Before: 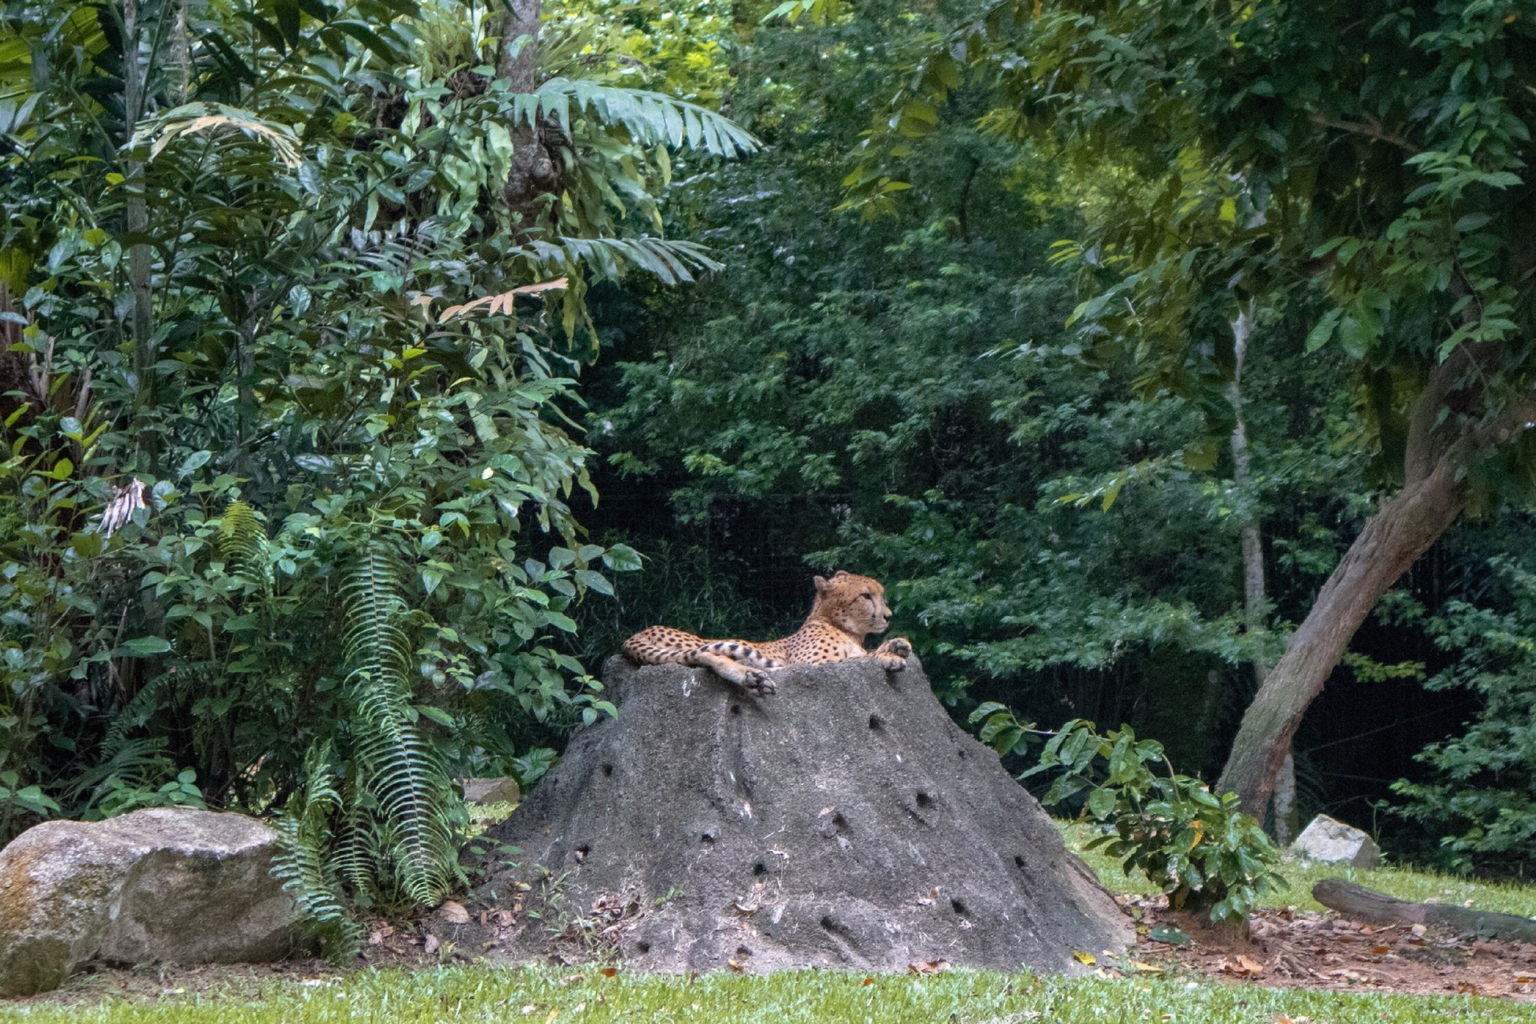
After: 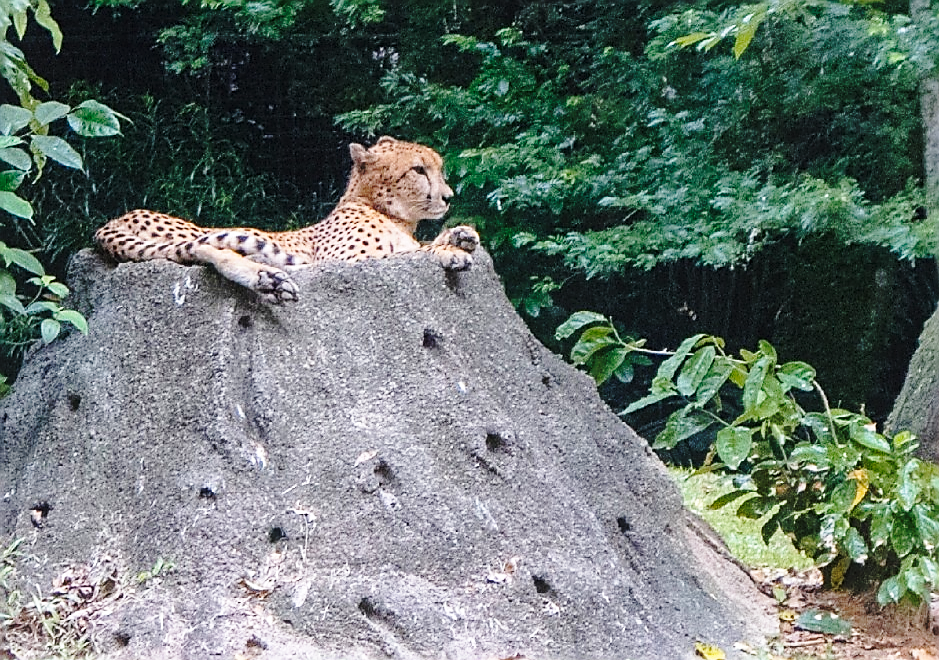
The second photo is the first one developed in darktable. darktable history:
crop: left 35.976%, top 45.819%, right 18.162%, bottom 5.807%
base curve: curves: ch0 [(0, 0) (0.032, 0.037) (0.105, 0.228) (0.435, 0.76) (0.856, 0.983) (1, 1)], preserve colors none
contrast equalizer: y [[0.439, 0.44, 0.442, 0.457, 0.493, 0.498], [0.5 ×6], [0.5 ×6], [0 ×6], [0 ×6]], mix 0.59
sharpen: radius 1.4, amount 1.25, threshold 0.7
